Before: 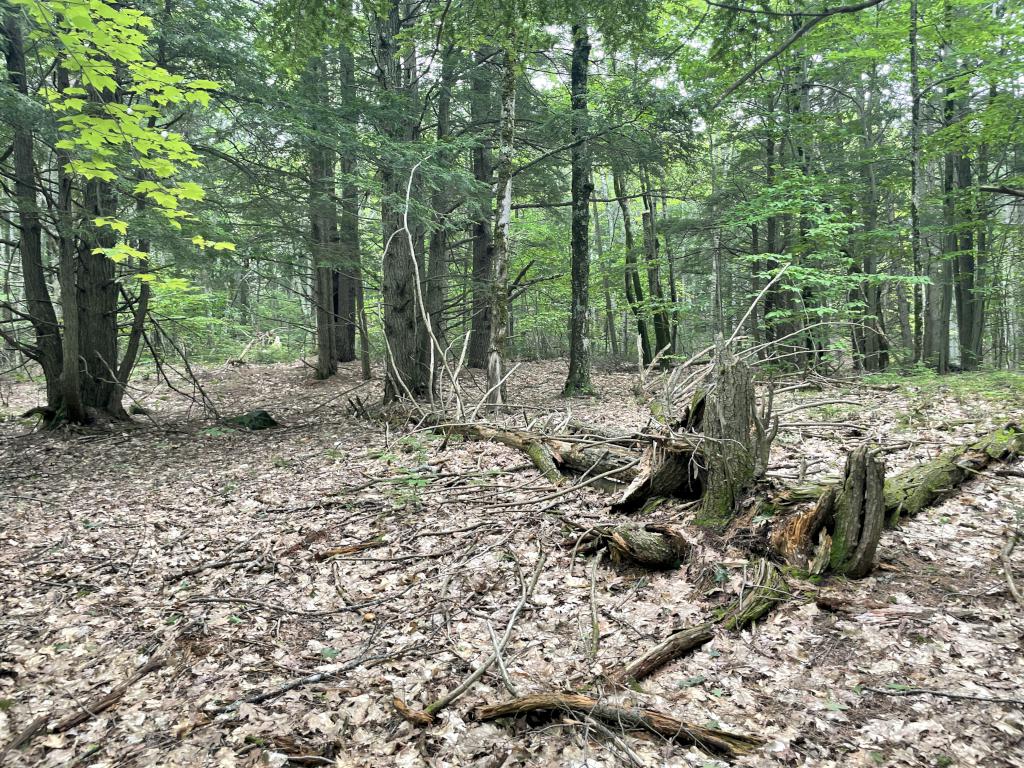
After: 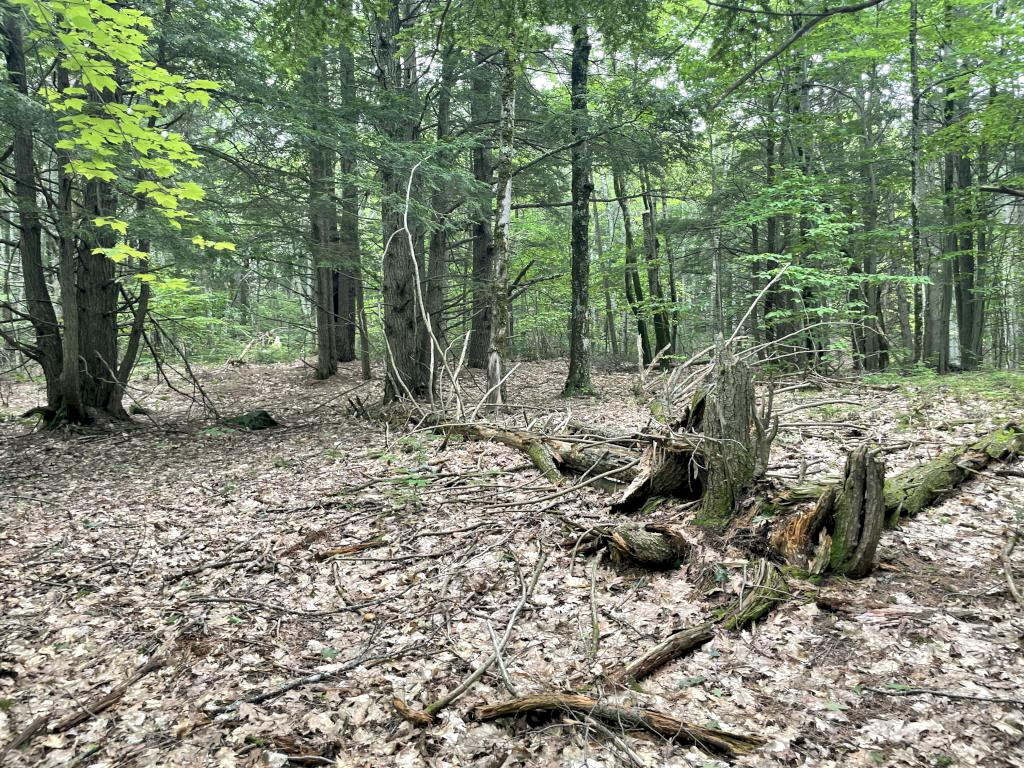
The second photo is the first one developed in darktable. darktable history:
local contrast: highlights 101%, shadows 102%, detail 120%, midtone range 0.2
